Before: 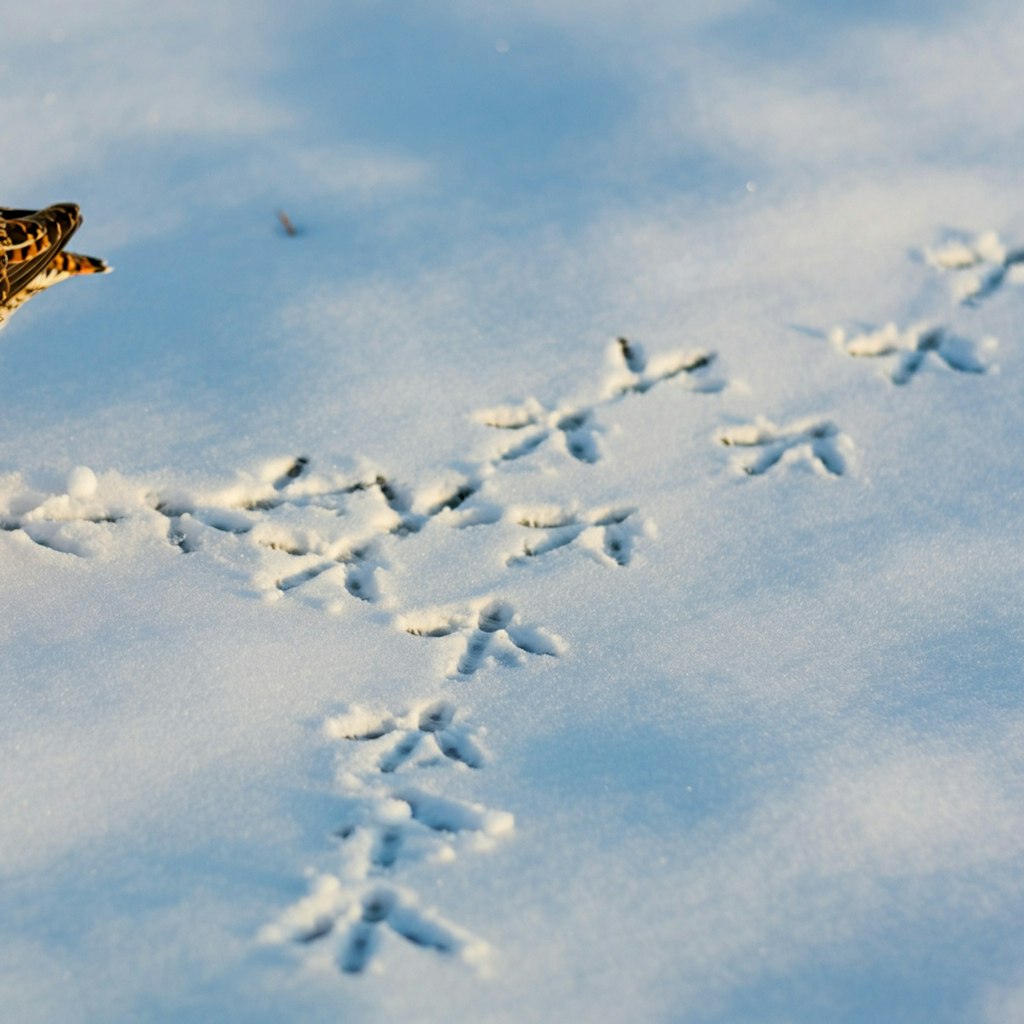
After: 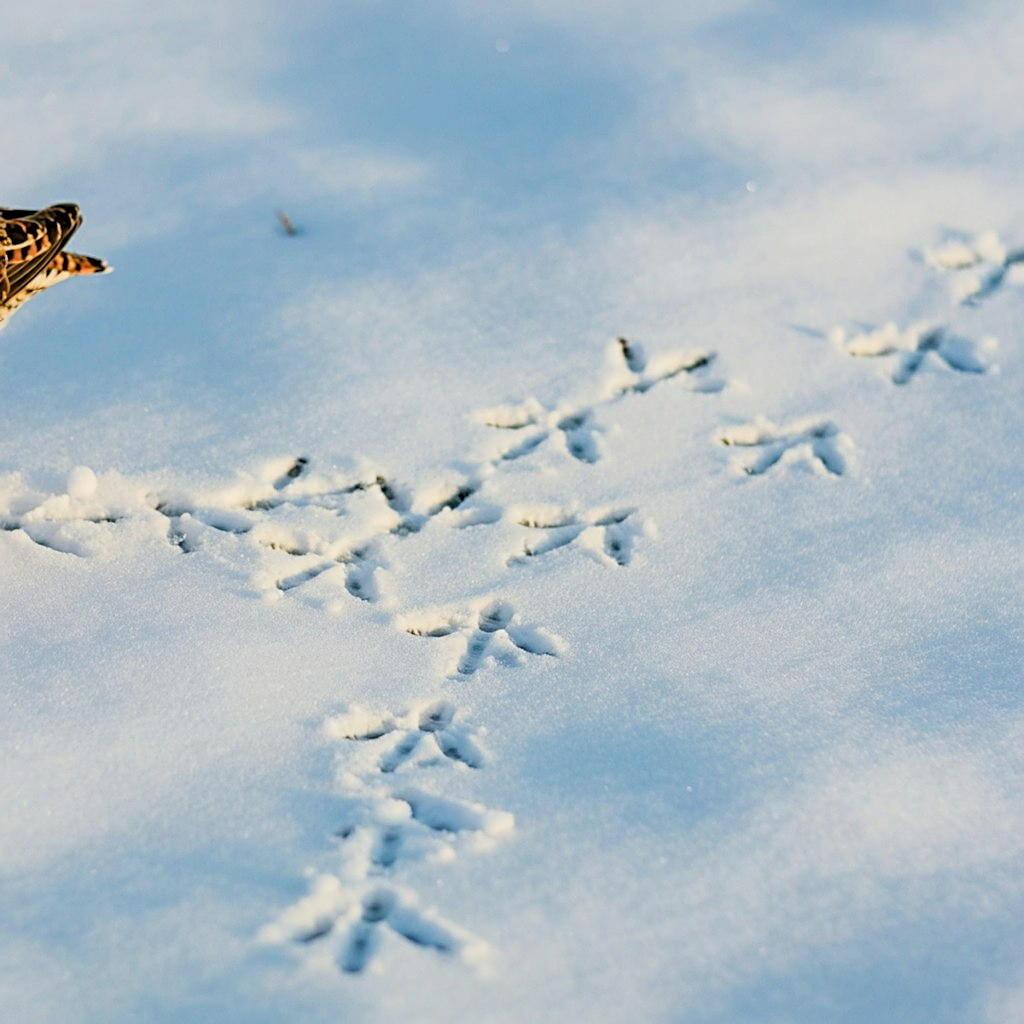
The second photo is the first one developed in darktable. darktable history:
sharpen: on, module defaults
exposure: black level correction 0, exposure 0.6 EV, compensate exposure bias true, compensate highlight preservation false
filmic rgb: hardness 4.17, contrast 0.921
local contrast: highlights 100%, shadows 100%, detail 120%, midtone range 0.2
